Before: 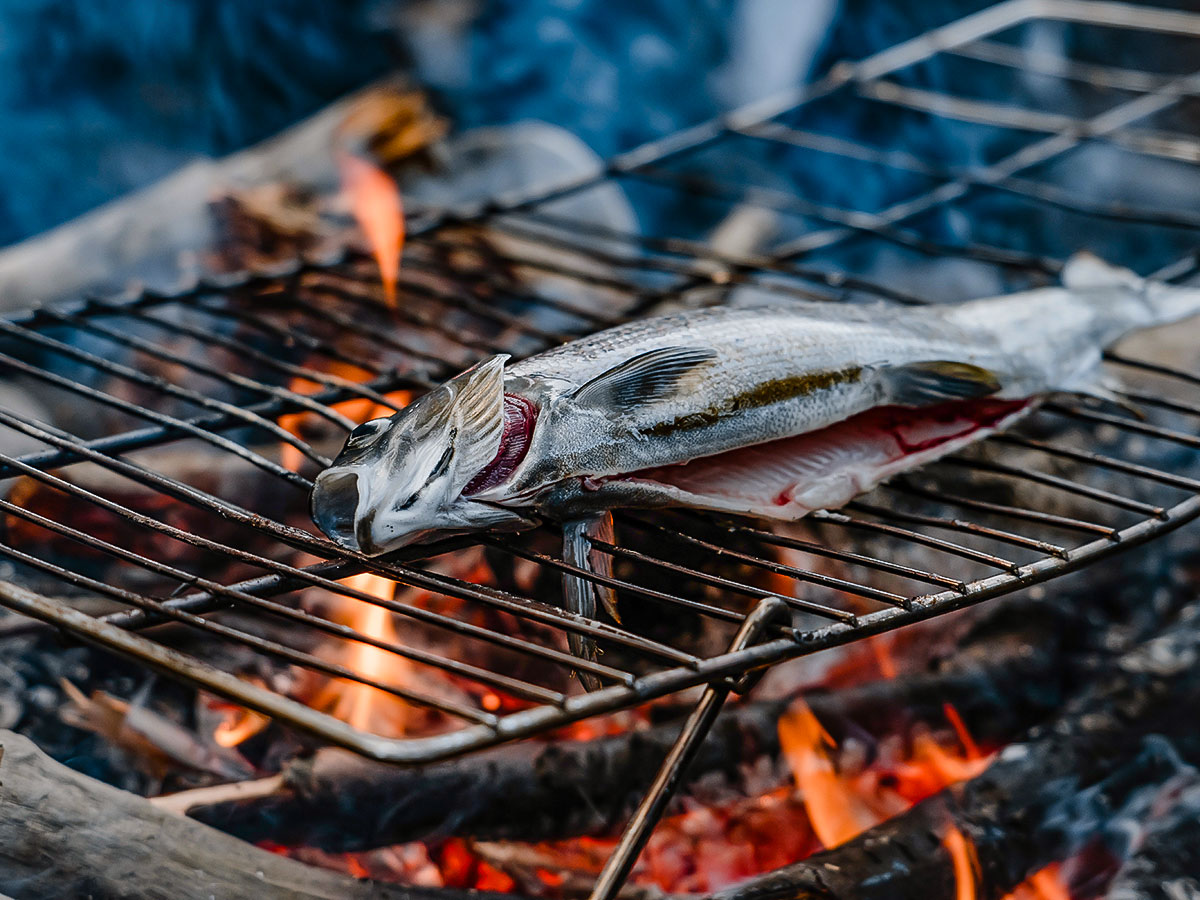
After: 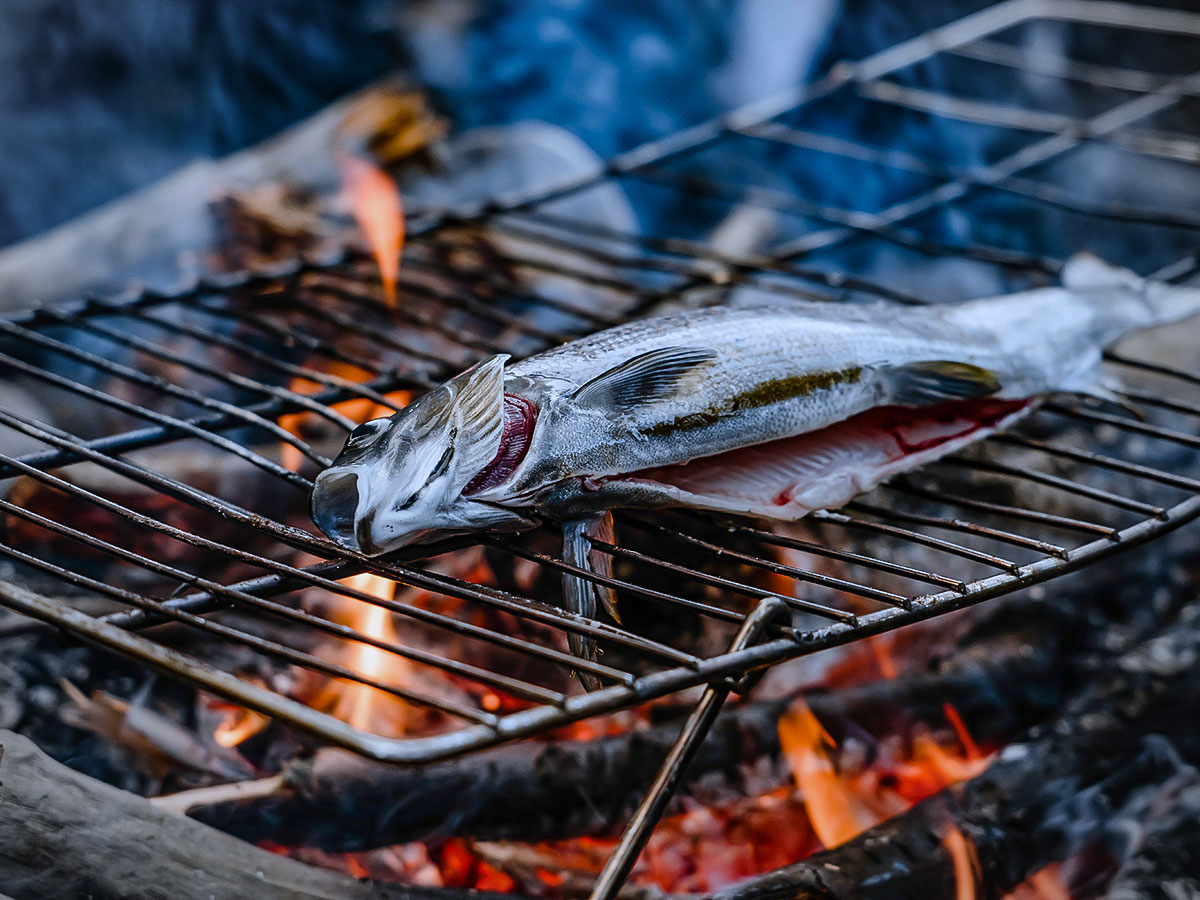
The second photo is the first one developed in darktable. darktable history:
vignetting: width/height ratio 1.094
white balance: red 0.926, green 1.003, blue 1.133
